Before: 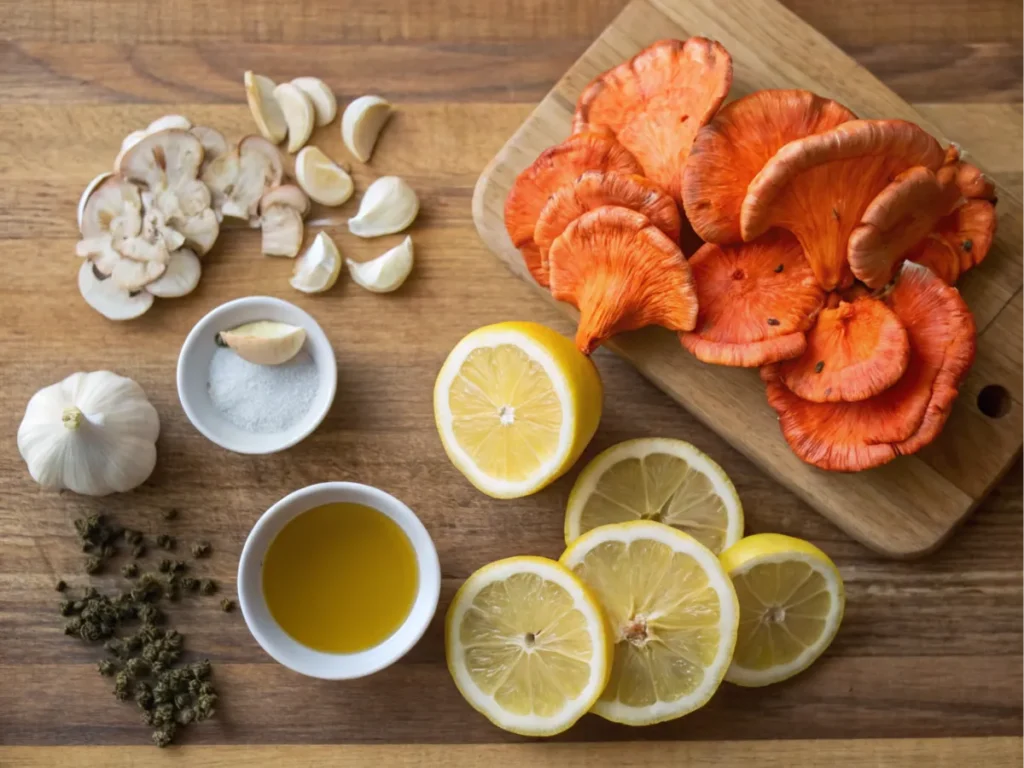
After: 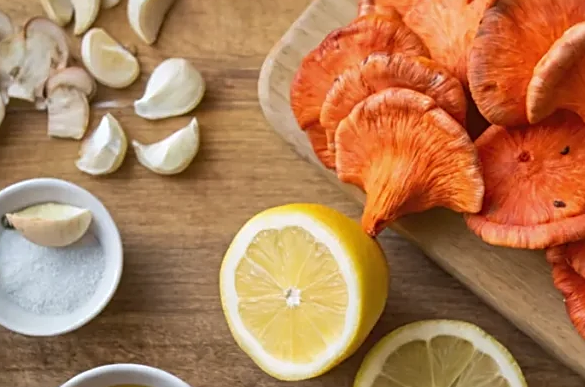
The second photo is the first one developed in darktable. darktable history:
sharpen: on, module defaults
shadows and highlights: soften with gaussian
crop: left 20.932%, top 15.471%, right 21.848%, bottom 34.081%
